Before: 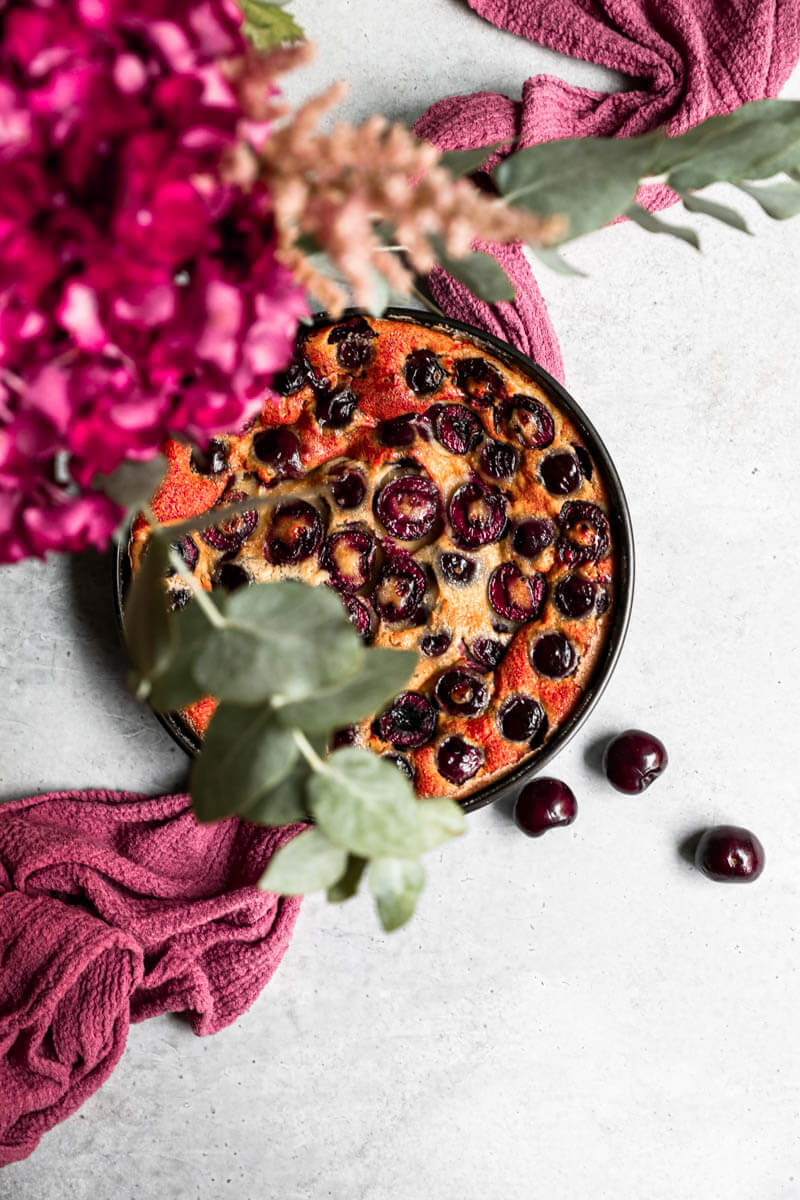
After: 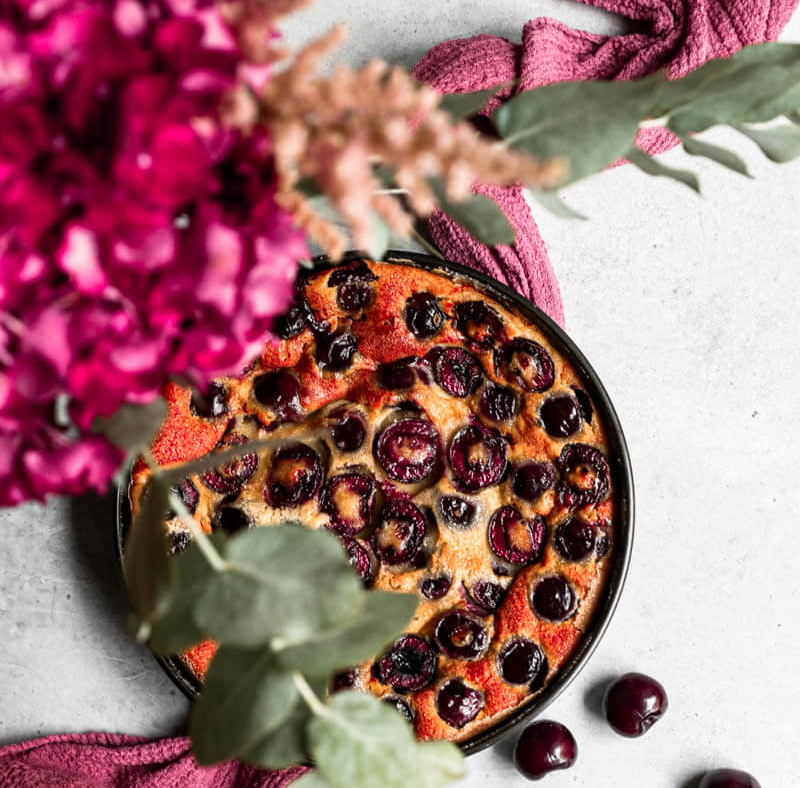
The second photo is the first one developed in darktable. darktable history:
crop and rotate: top 4.815%, bottom 29.516%
